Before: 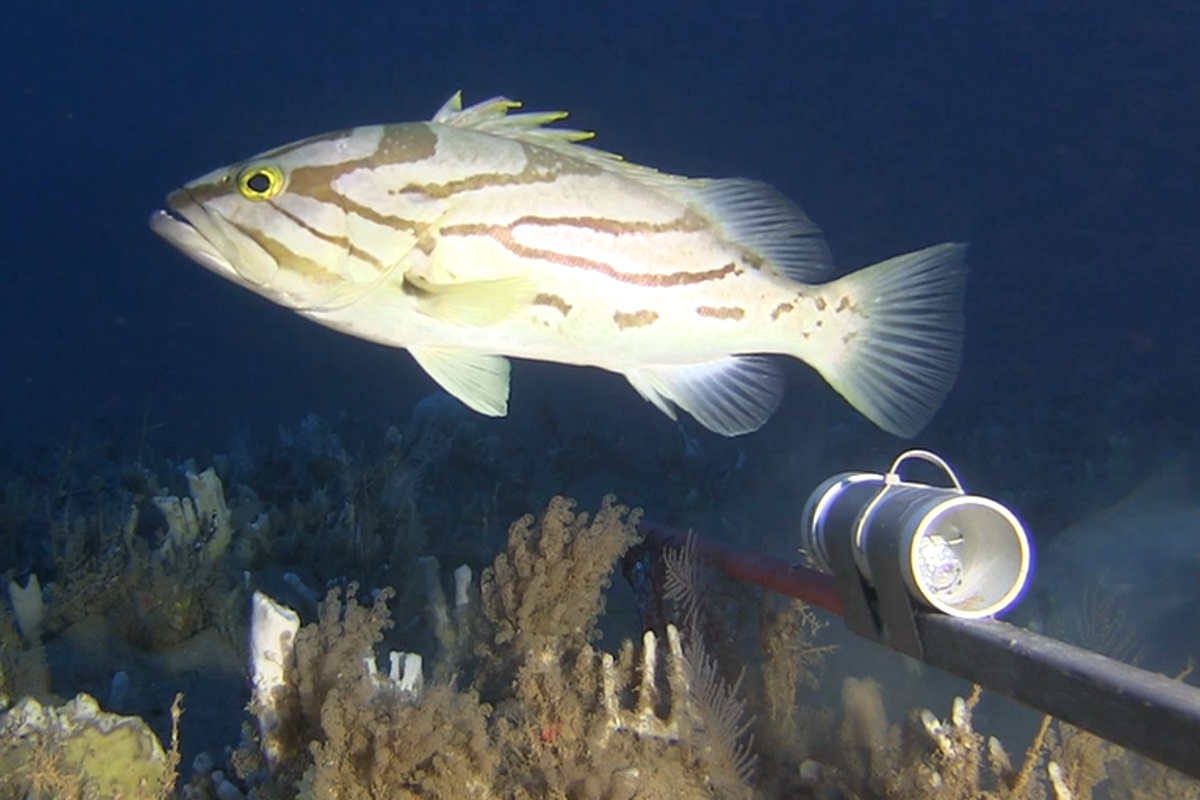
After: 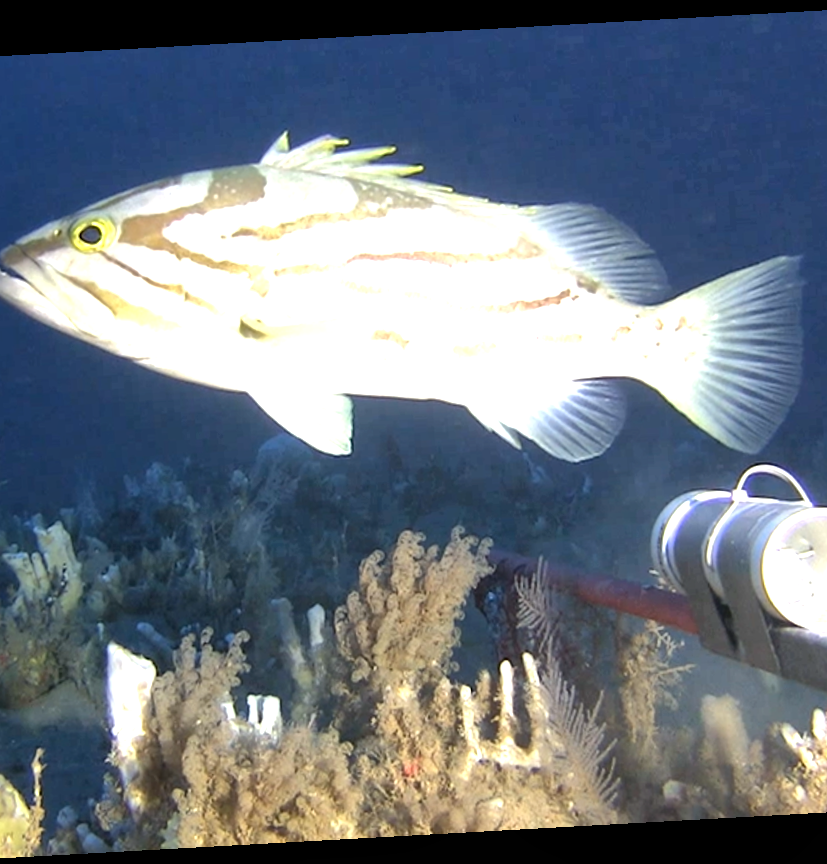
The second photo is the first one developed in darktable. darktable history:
exposure: black level correction 0, exposure 1.2 EV, compensate exposure bias true, compensate highlight preservation false
local contrast: mode bilateral grid, contrast 20, coarseness 50, detail 150%, midtone range 0.2
crop and rotate: left 14.385%, right 18.948%
rotate and perspective: rotation -3.18°, automatic cropping off
